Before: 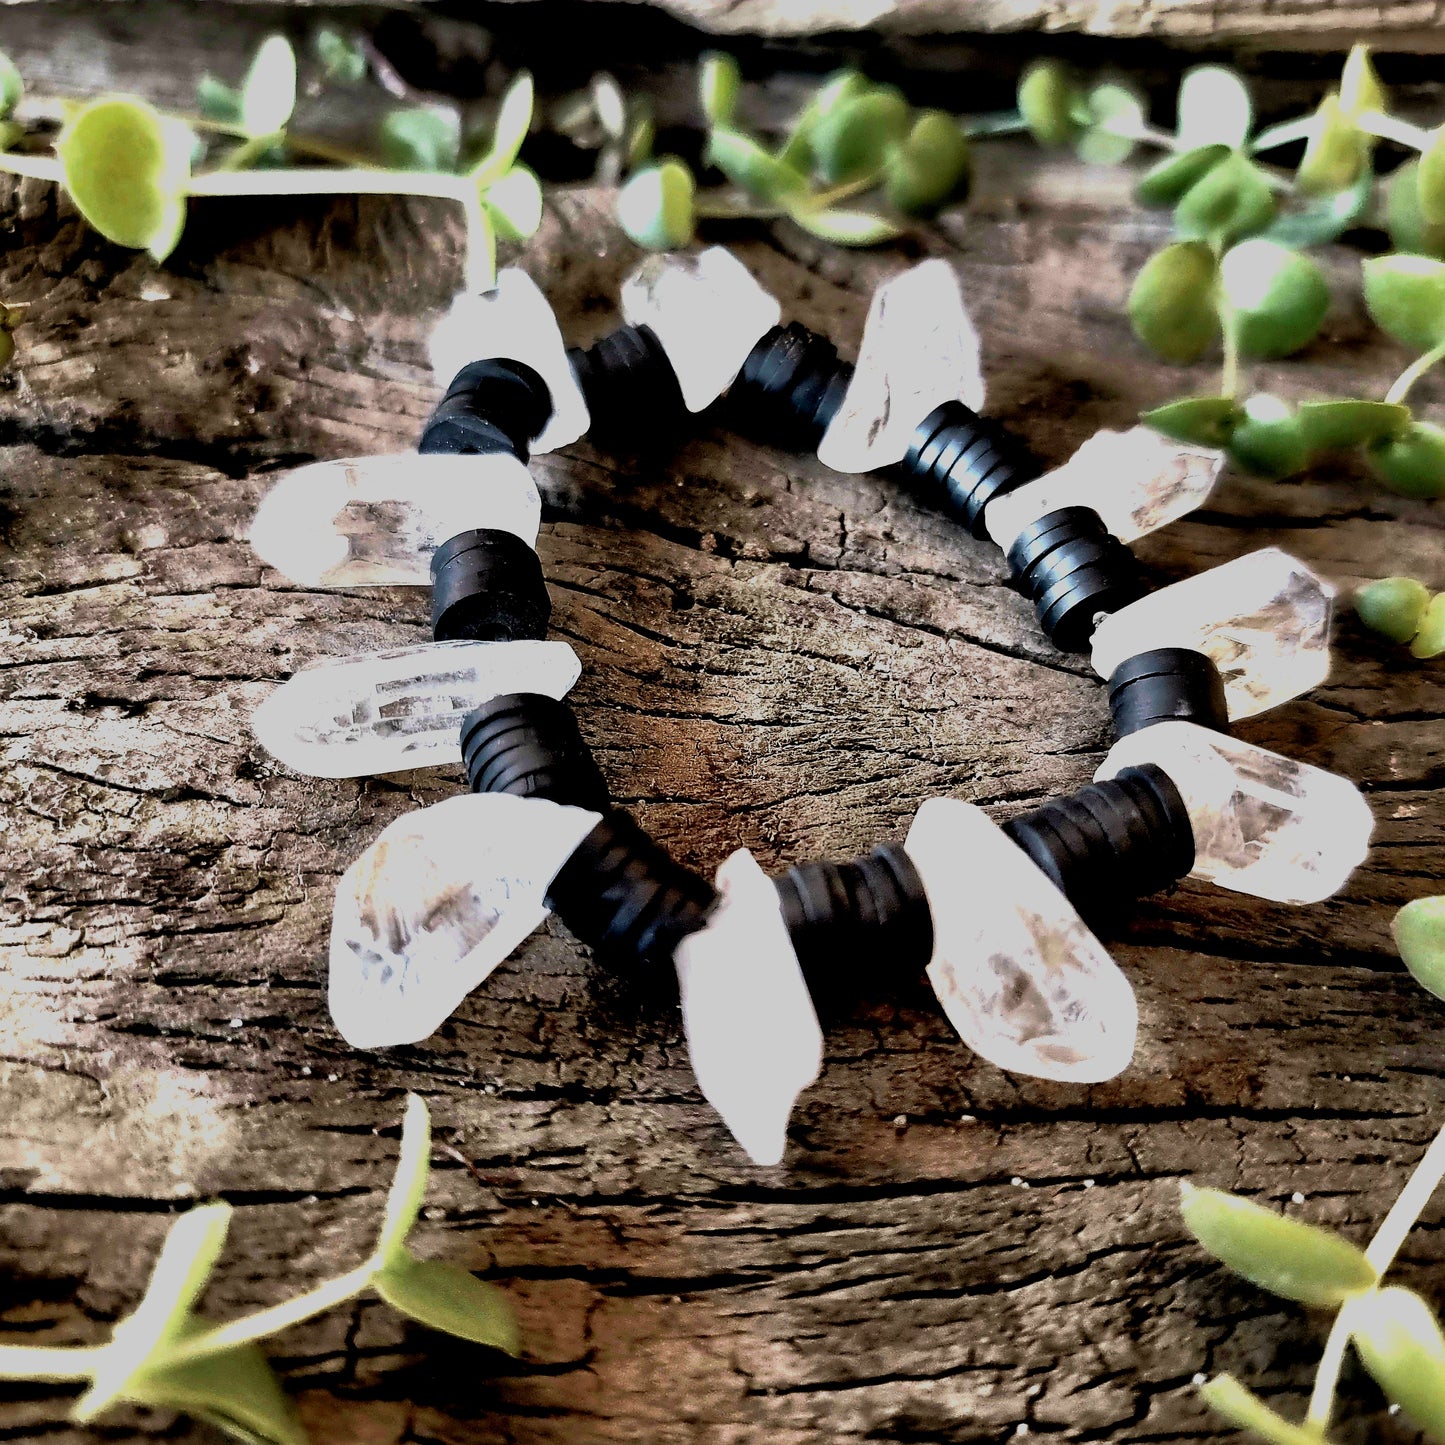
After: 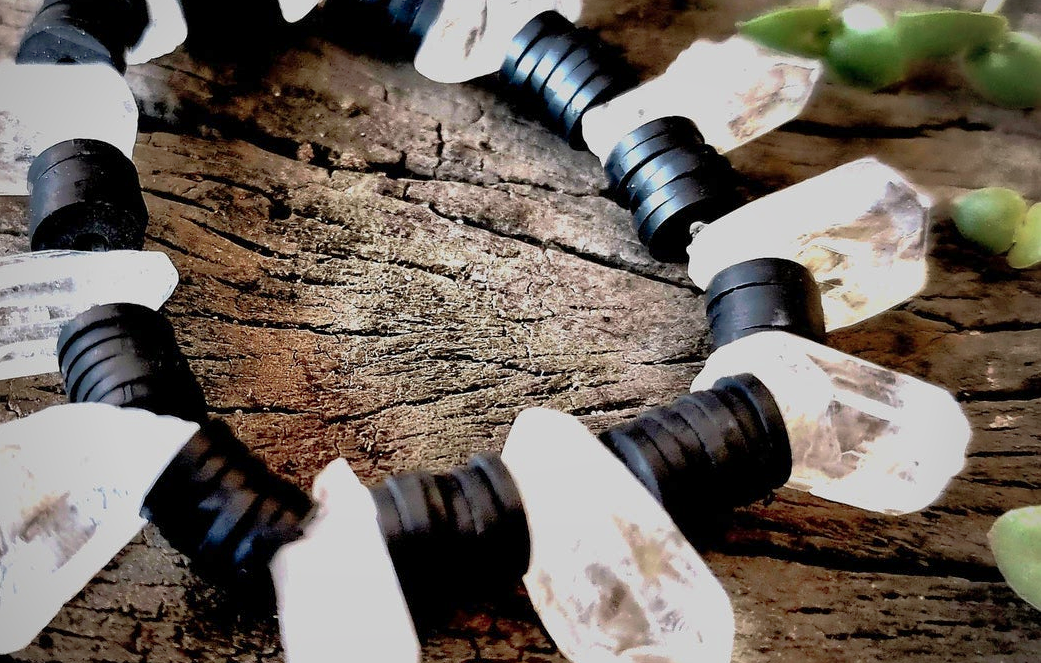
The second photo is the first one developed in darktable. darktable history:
shadows and highlights: on, module defaults
vignetting: fall-off radius 60.92%
exposure: exposure 0.3 EV, compensate highlight preservation false
crop and rotate: left 27.938%, top 27.046%, bottom 27.046%
